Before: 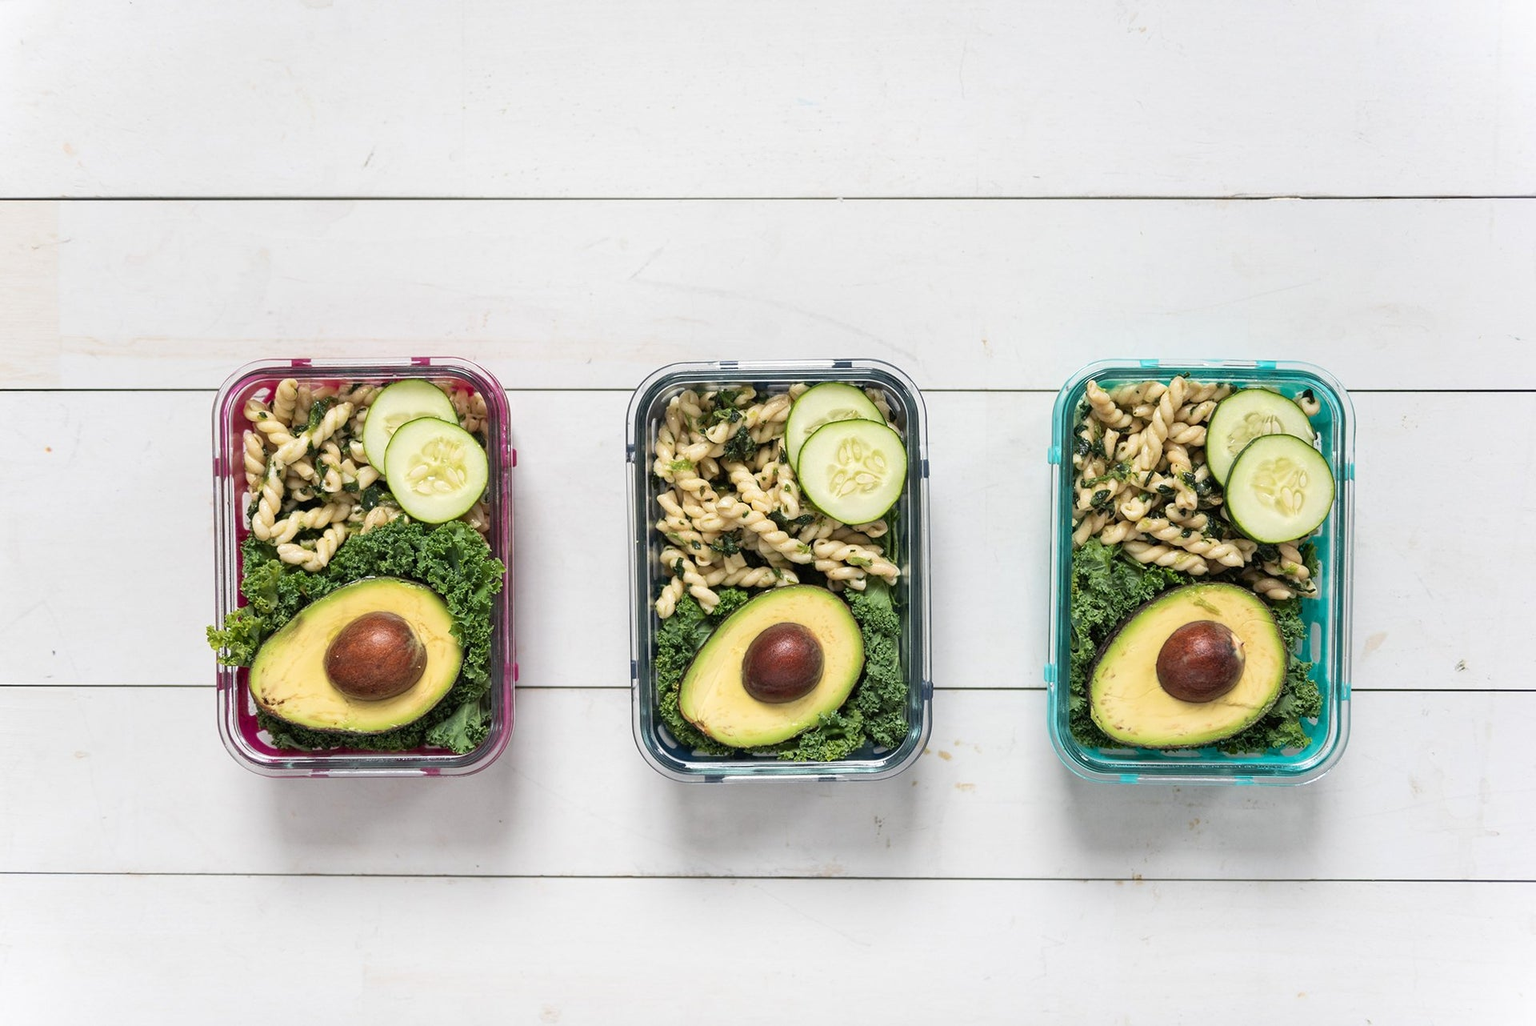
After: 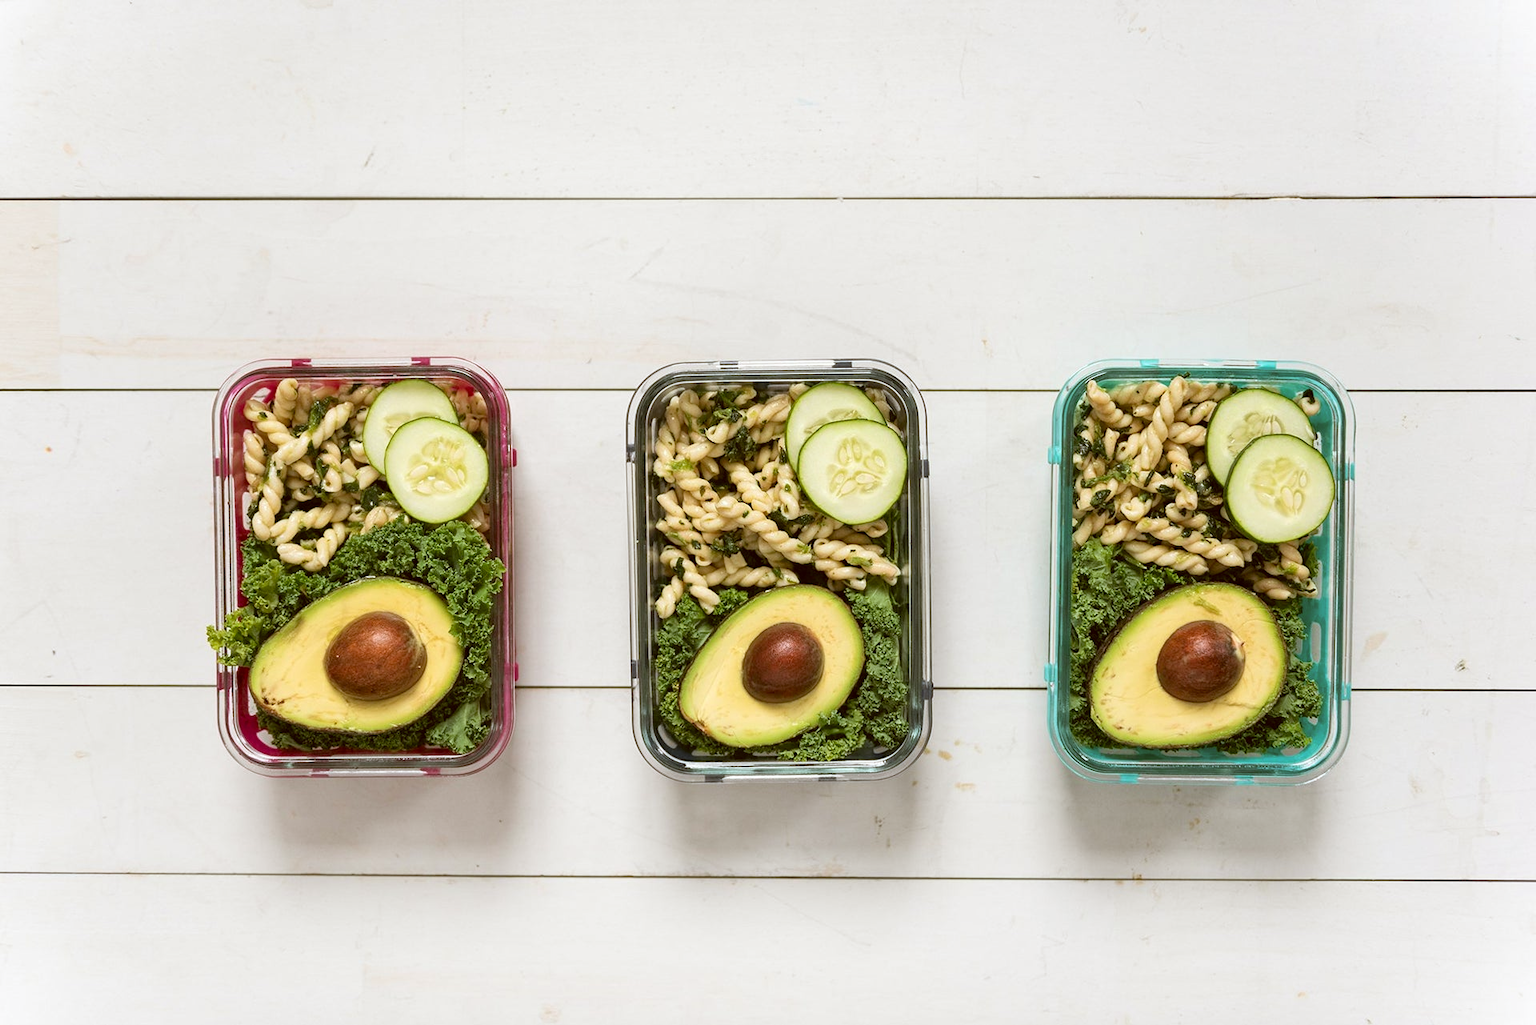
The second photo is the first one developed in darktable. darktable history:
color correction: highlights a* -0.482, highlights b* 0.161, shadows a* 4.66, shadows b* 20.72
white balance: emerald 1
